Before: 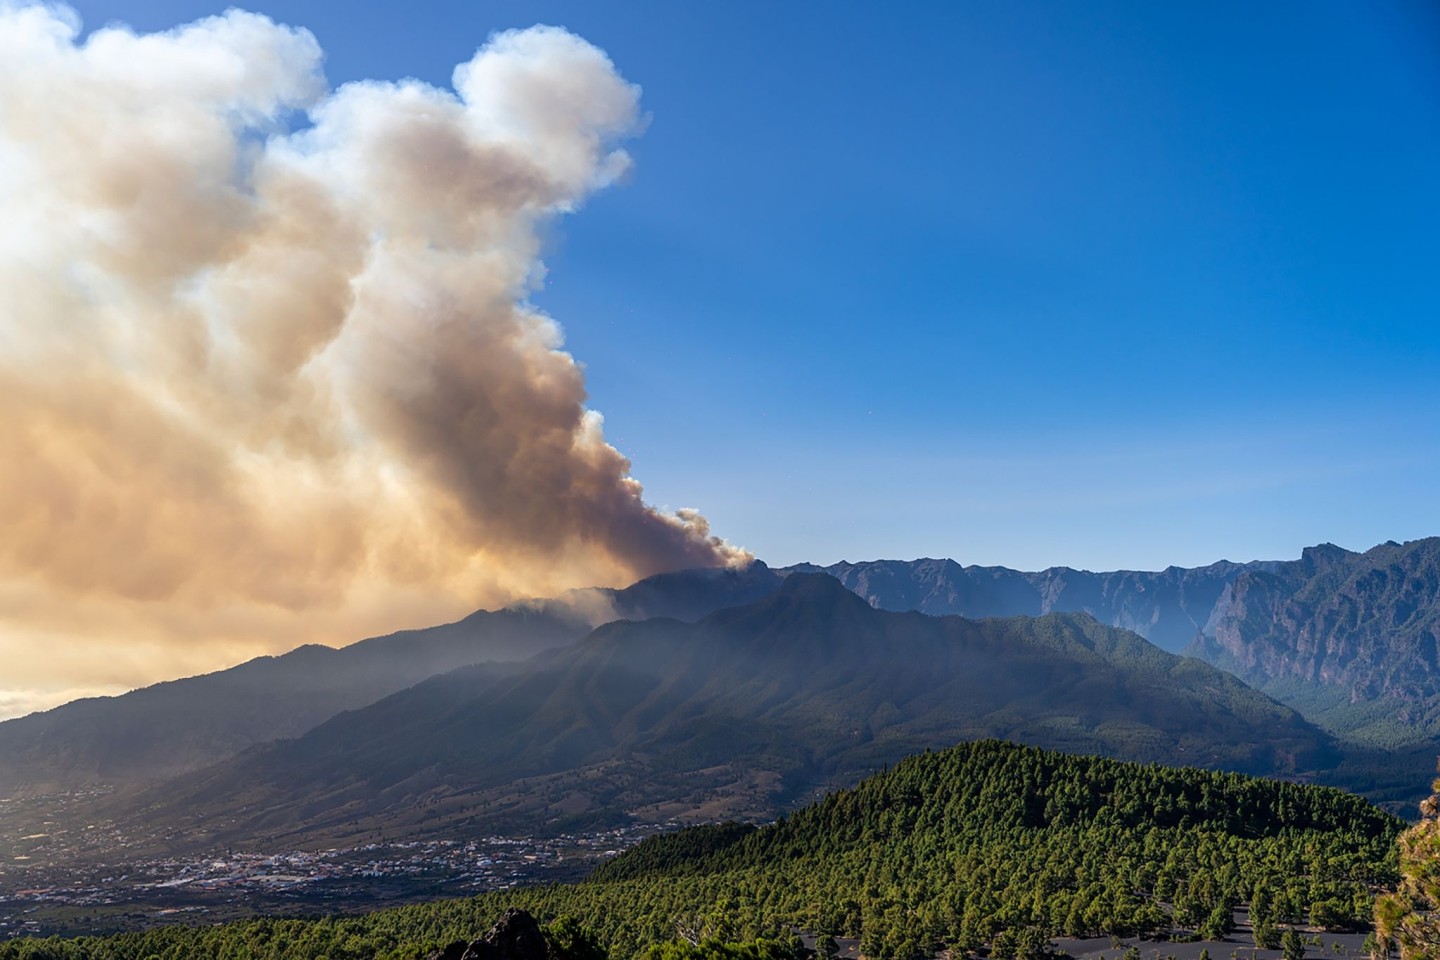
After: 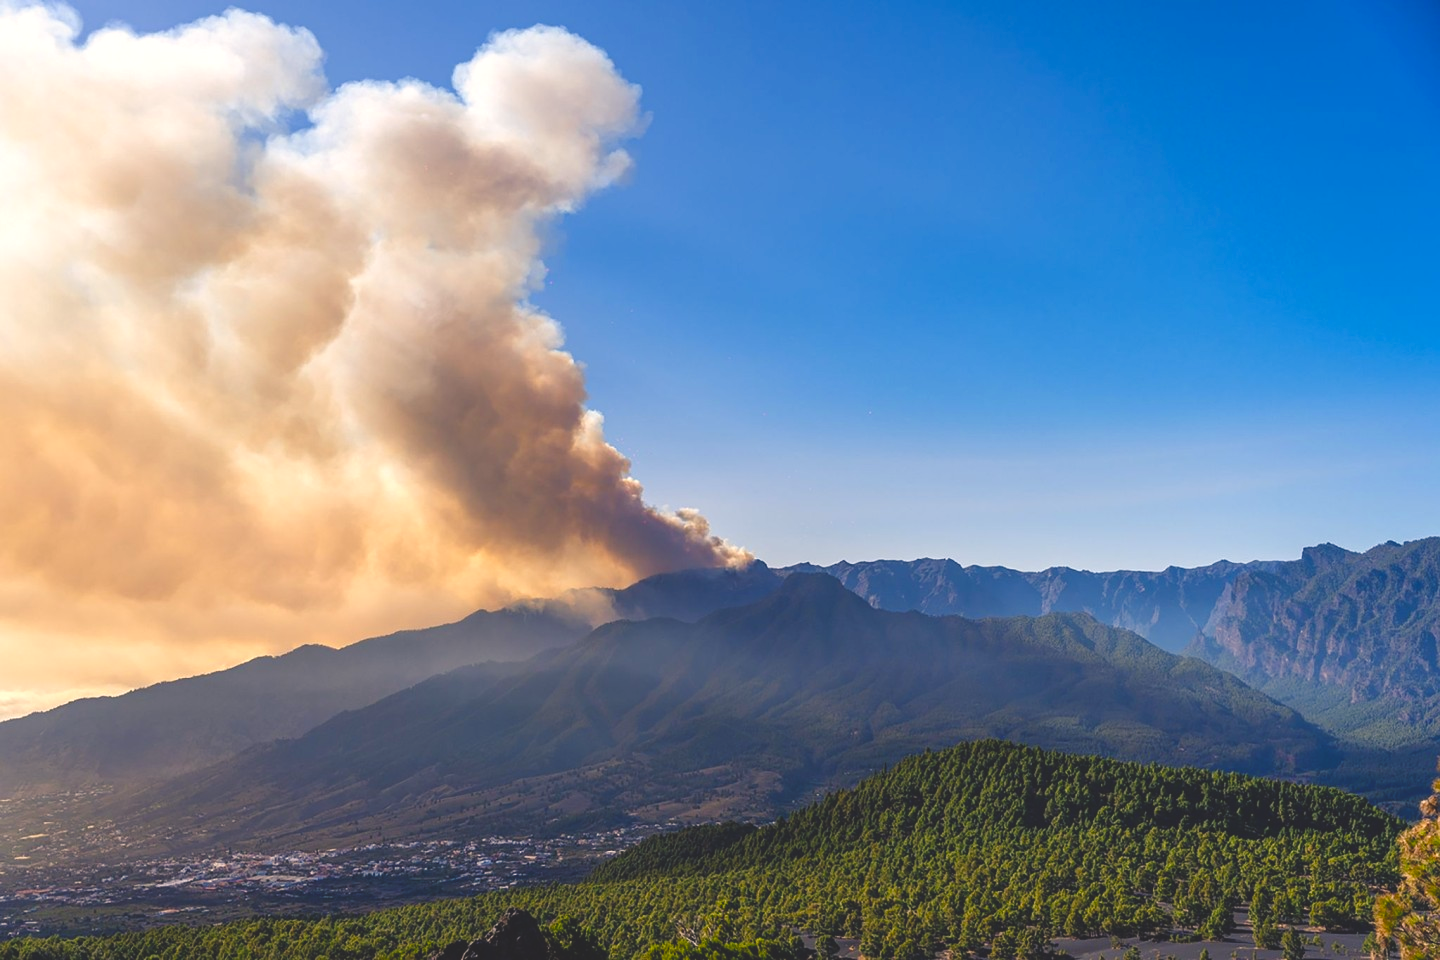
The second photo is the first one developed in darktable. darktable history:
color balance rgb: shadows lift › chroma 2%, shadows lift › hue 247.2°, power › chroma 0.3%, power › hue 25.2°, highlights gain › chroma 3%, highlights gain › hue 60°, global offset › luminance 2%, perceptual saturation grading › global saturation 20%, perceptual saturation grading › highlights -20%, perceptual saturation grading › shadows 30%
exposure: exposure 0.161 EV, compensate highlight preservation false
